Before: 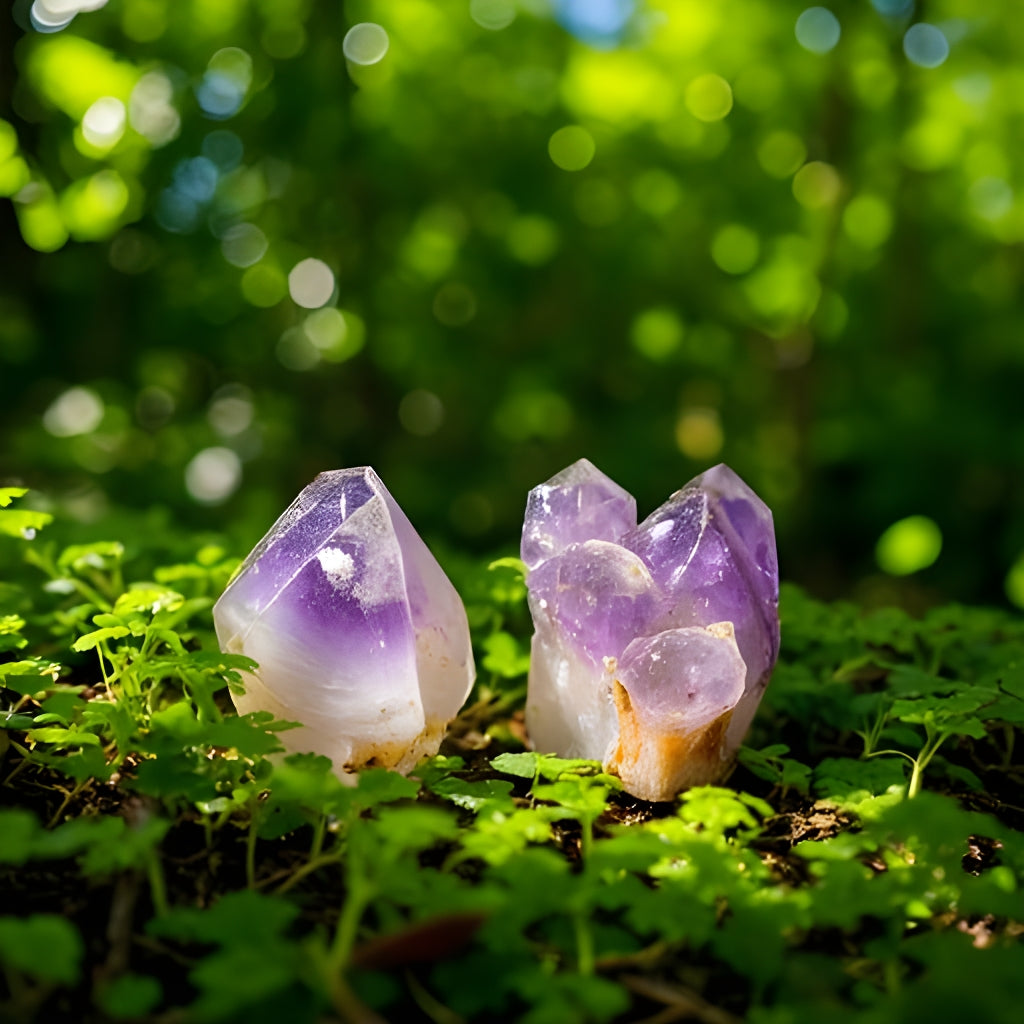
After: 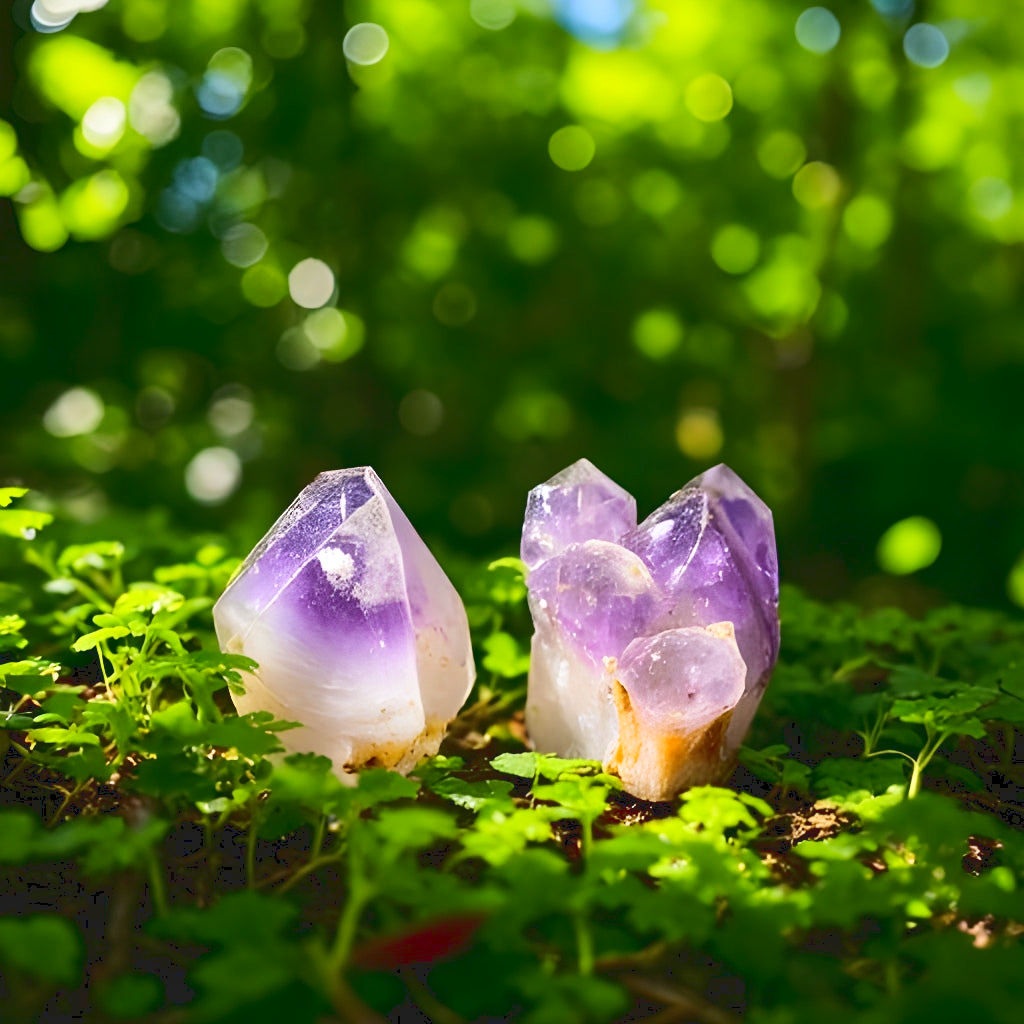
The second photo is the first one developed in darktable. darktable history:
tone curve: curves: ch0 [(0, 0) (0.003, 0.117) (0.011, 0.125) (0.025, 0.133) (0.044, 0.144) (0.069, 0.152) (0.1, 0.167) (0.136, 0.186) (0.177, 0.21) (0.224, 0.244) (0.277, 0.295) (0.335, 0.357) (0.399, 0.445) (0.468, 0.531) (0.543, 0.629) (0.623, 0.716) (0.709, 0.803) (0.801, 0.876) (0.898, 0.939) (1, 1)], color space Lab, linked channels, preserve colors none
